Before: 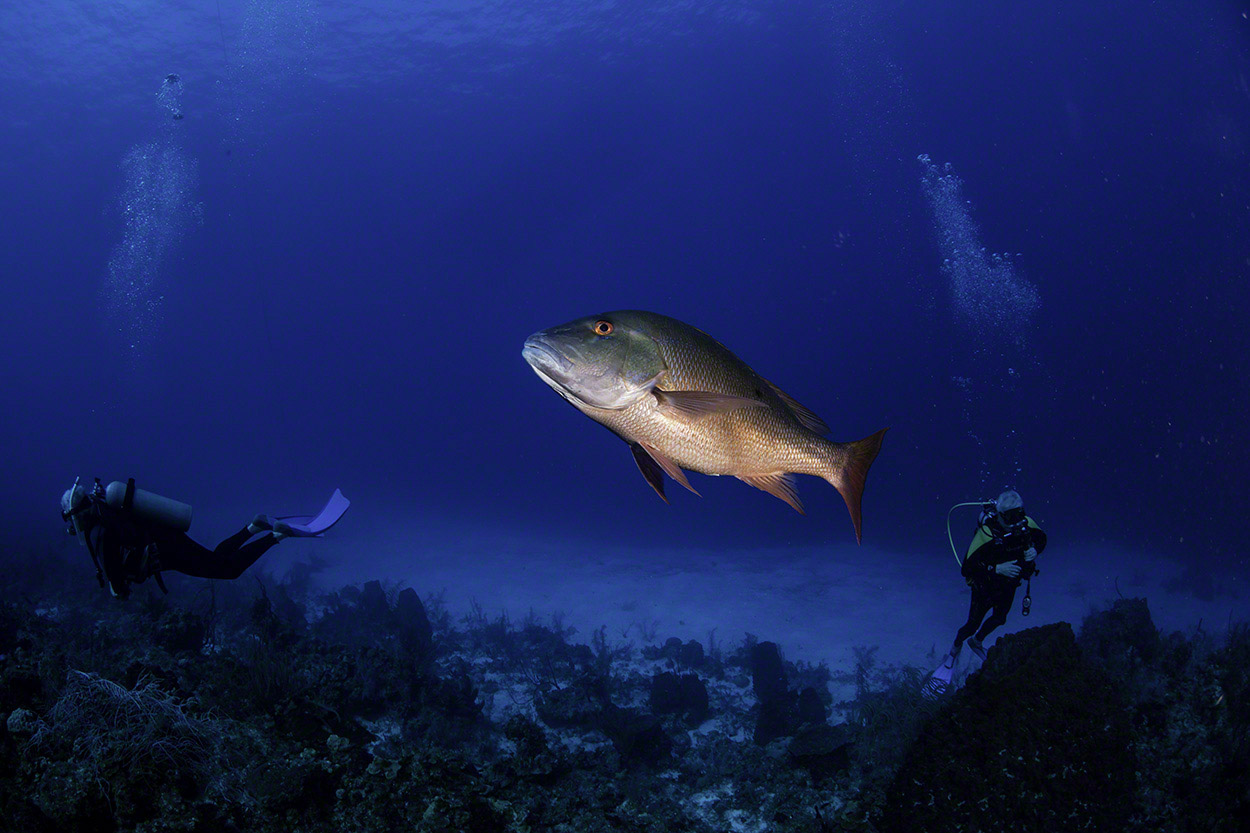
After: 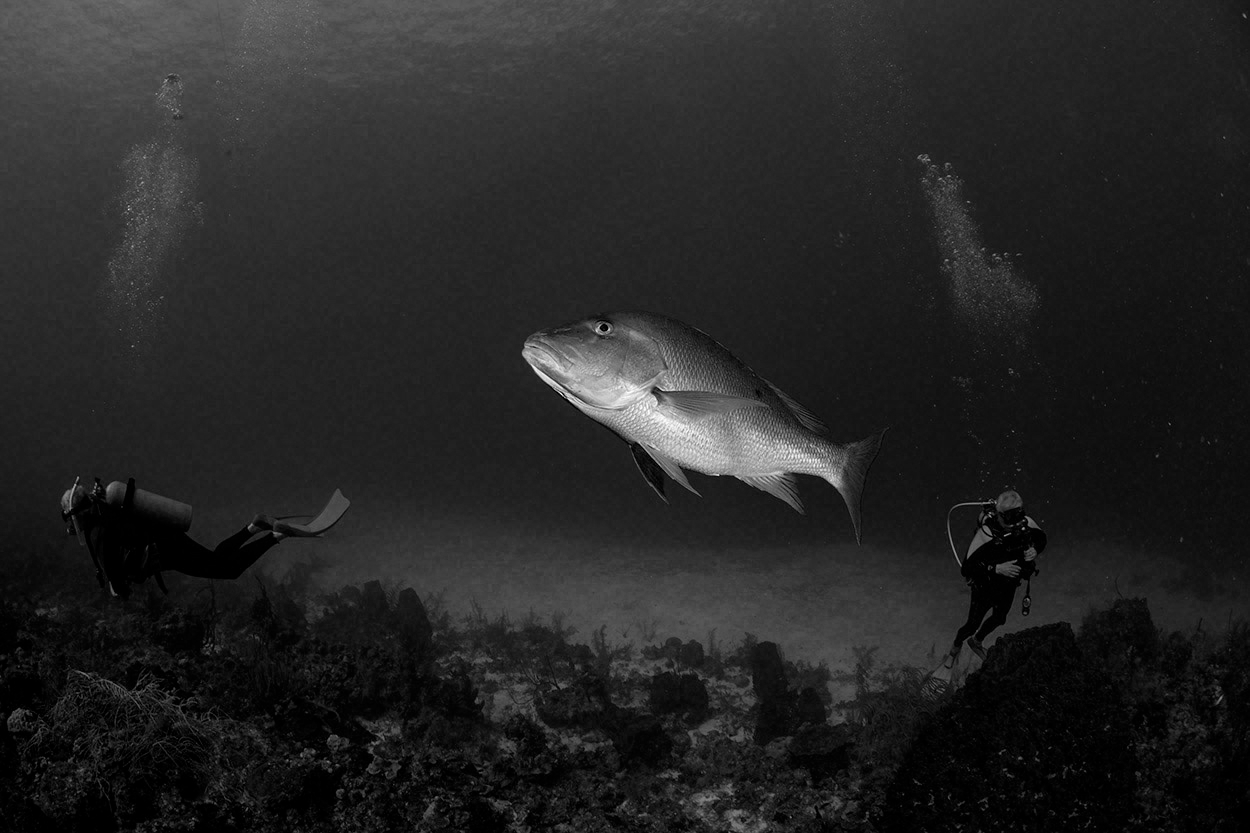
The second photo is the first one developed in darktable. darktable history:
monochrome: on, module defaults
color balance rgb: linear chroma grading › global chroma 15%, perceptual saturation grading › global saturation 30%
